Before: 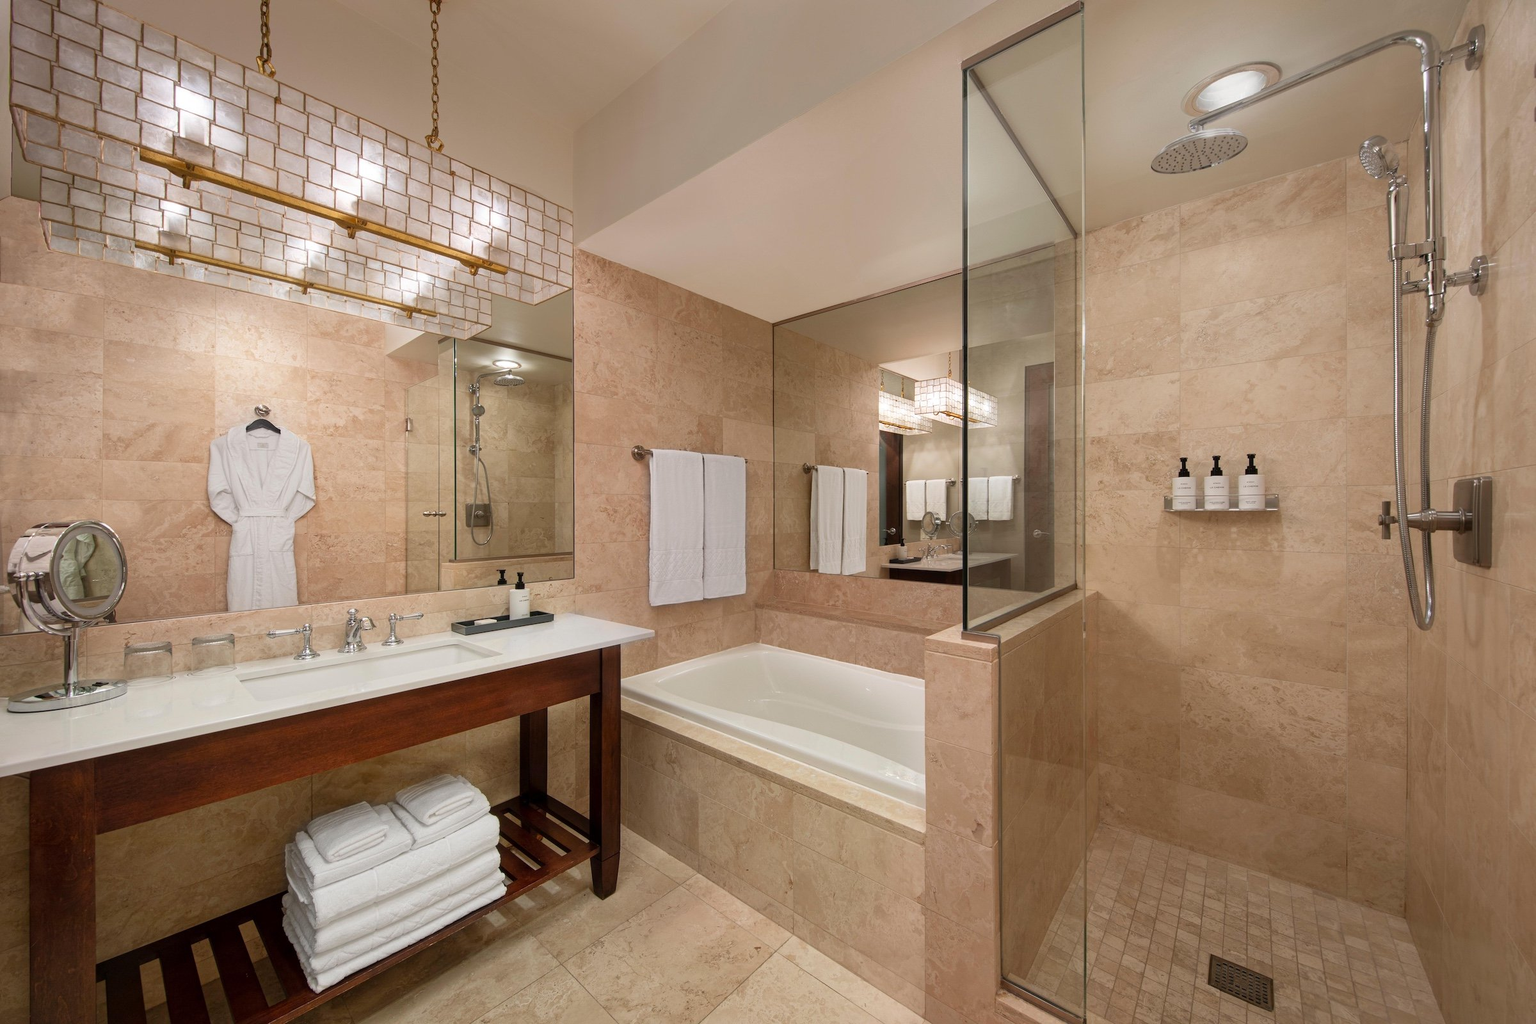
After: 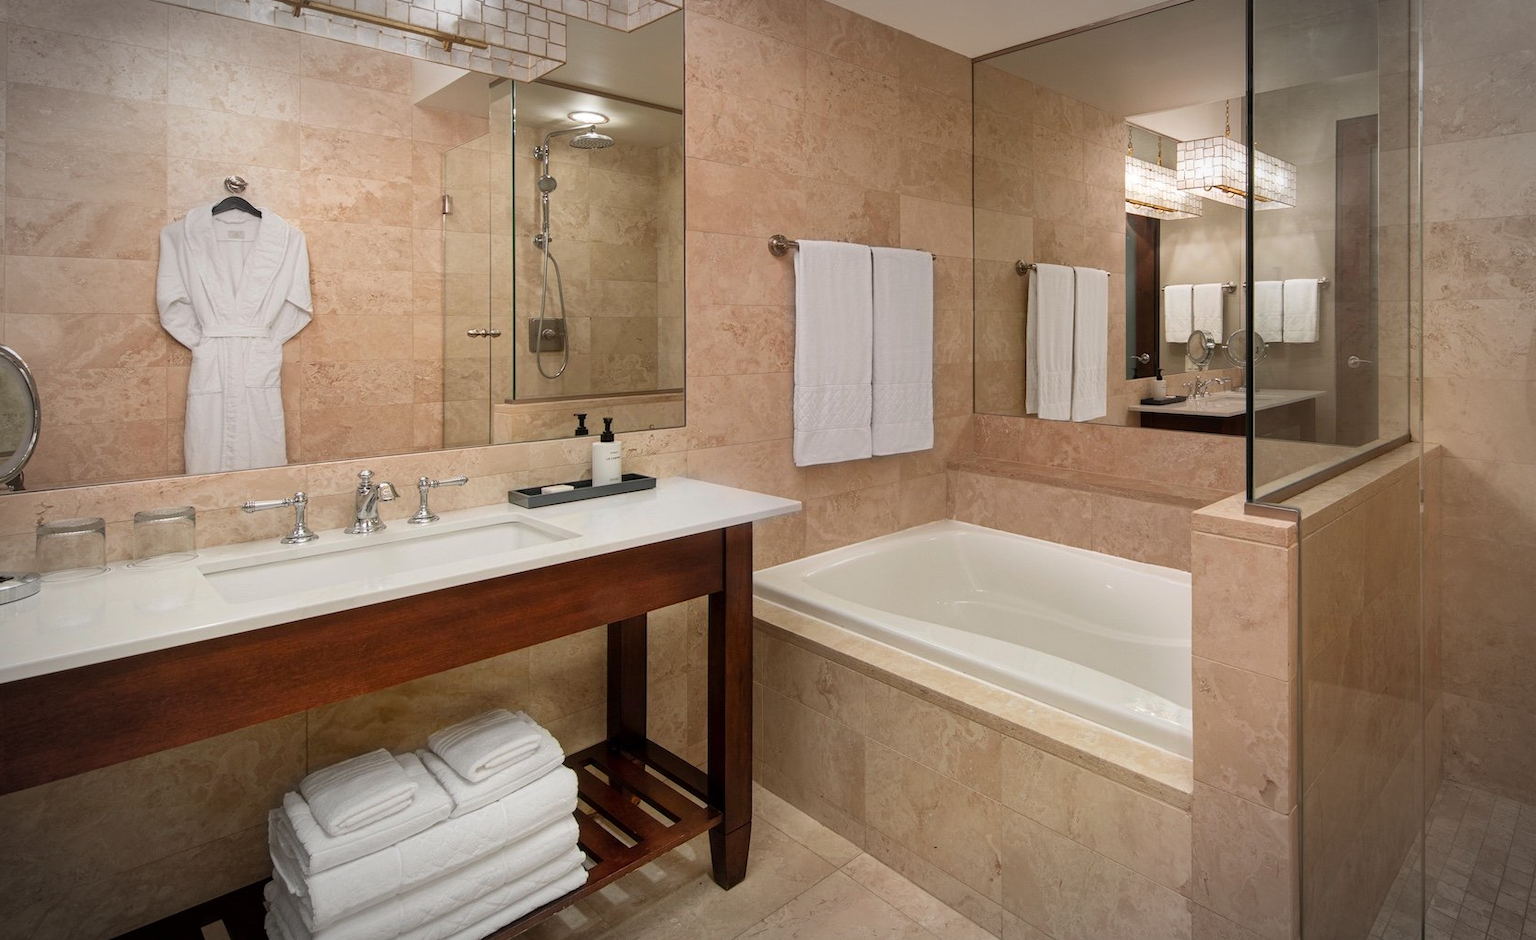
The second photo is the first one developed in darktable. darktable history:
crop: left 6.488%, top 27.668%, right 24.183%, bottom 8.656%
vignetting: automatic ratio true
